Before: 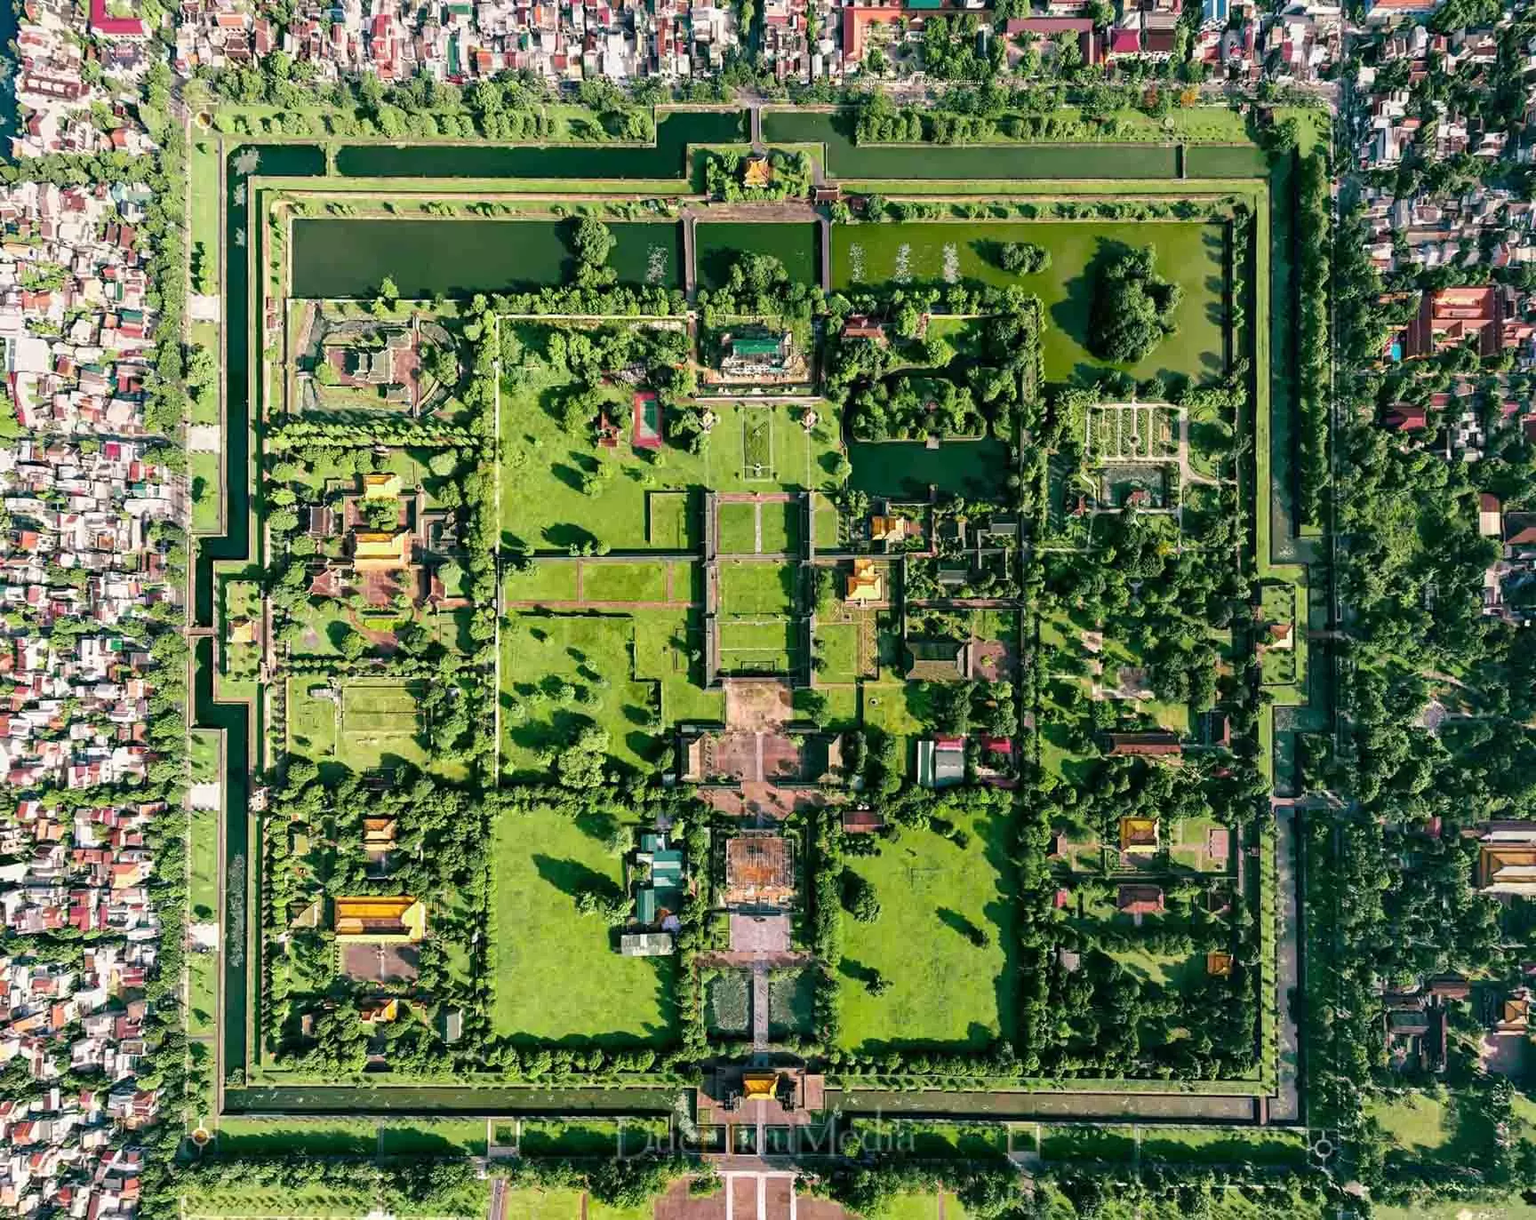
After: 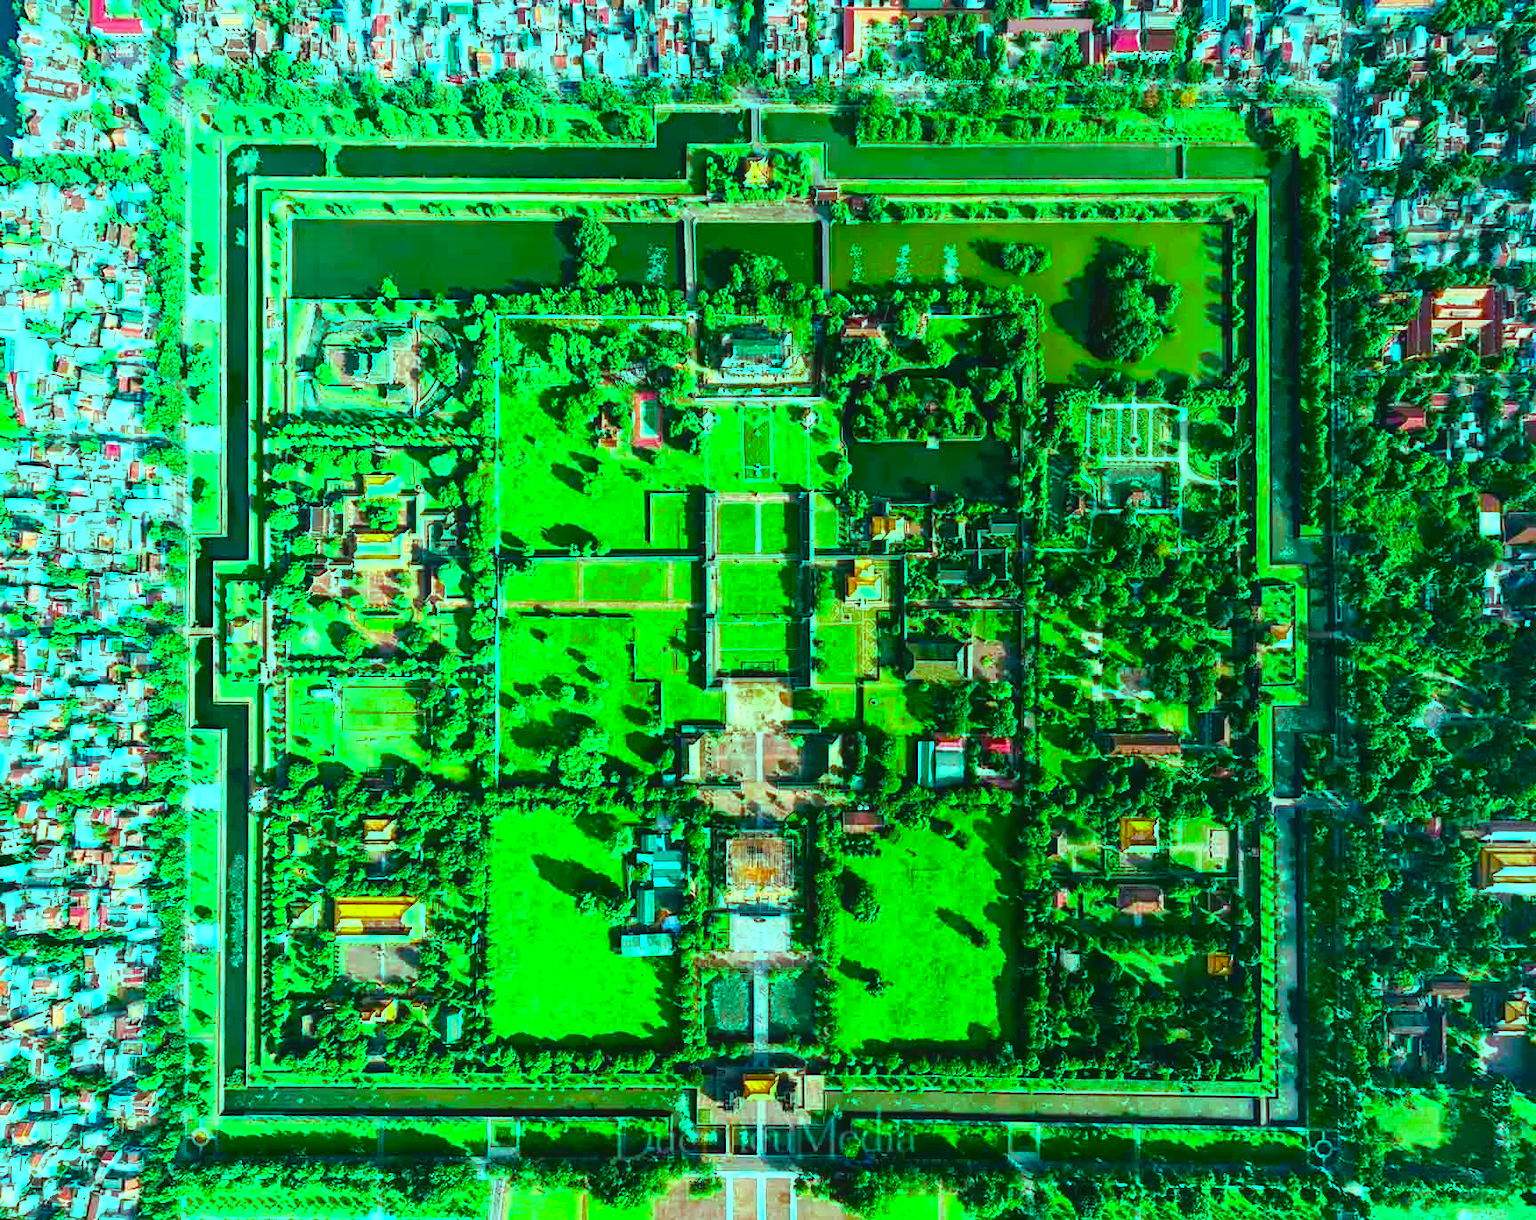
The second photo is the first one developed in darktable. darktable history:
contrast equalizer: octaves 7, y [[0.601, 0.6, 0.598, 0.598, 0.6, 0.601], [0.5 ×6], [0.5 ×6], [0 ×6], [0 ×6]], mix -0.316
color balance rgb: highlights gain › luminance 20.155%, highlights gain › chroma 13.126%, highlights gain › hue 175.13°, perceptual saturation grading › global saturation 27.845%, perceptual saturation grading › highlights -24.896%, perceptual saturation grading › mid-tones 25.667%, perceptual saturation grading › shadows 50.197%, perceptual brilliance grading › global brilliance 18%, global vibrance 18.762%
